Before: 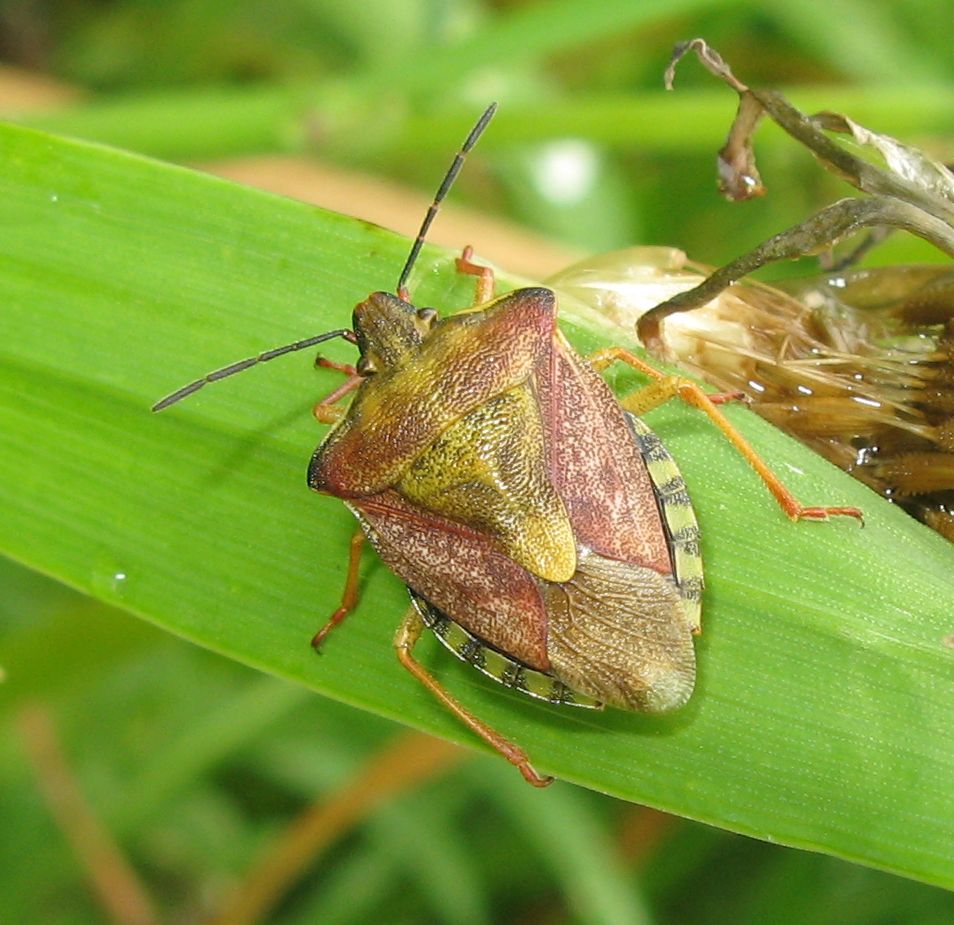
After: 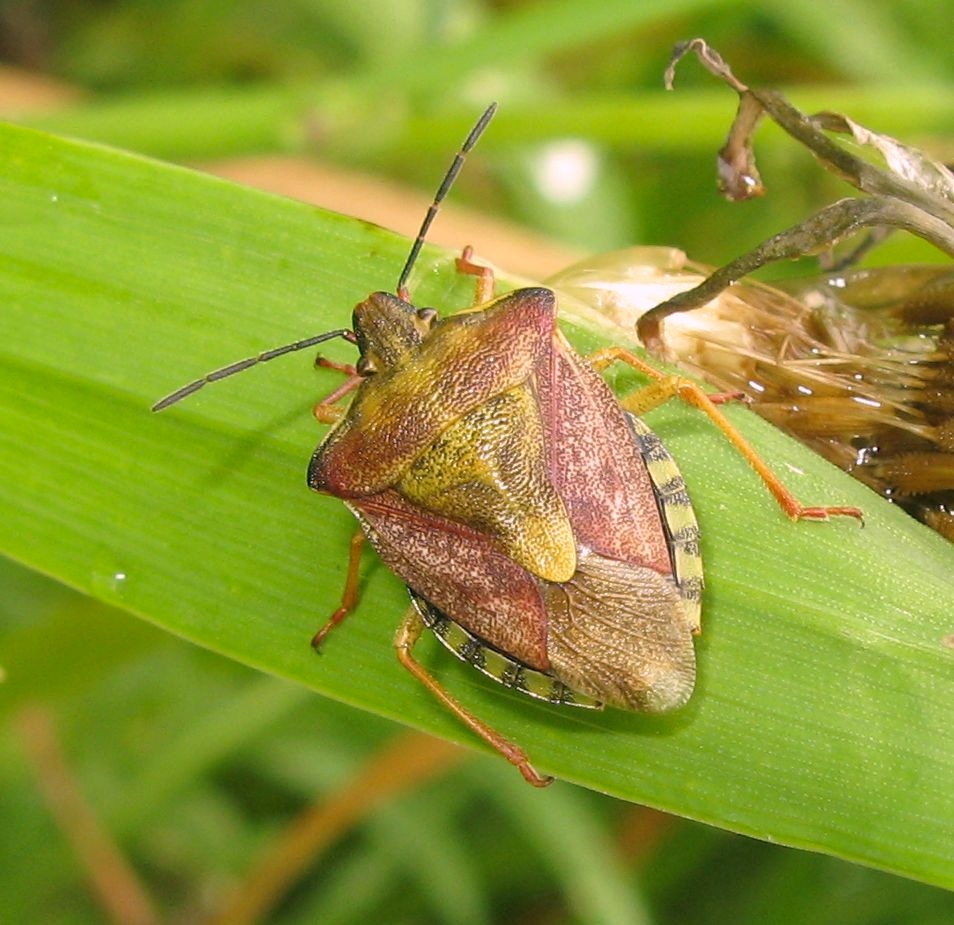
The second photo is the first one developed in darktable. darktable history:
color correction: highlights a* 12.23, highlights b* 5.41
white balance: red 0.974, blue 1.044
